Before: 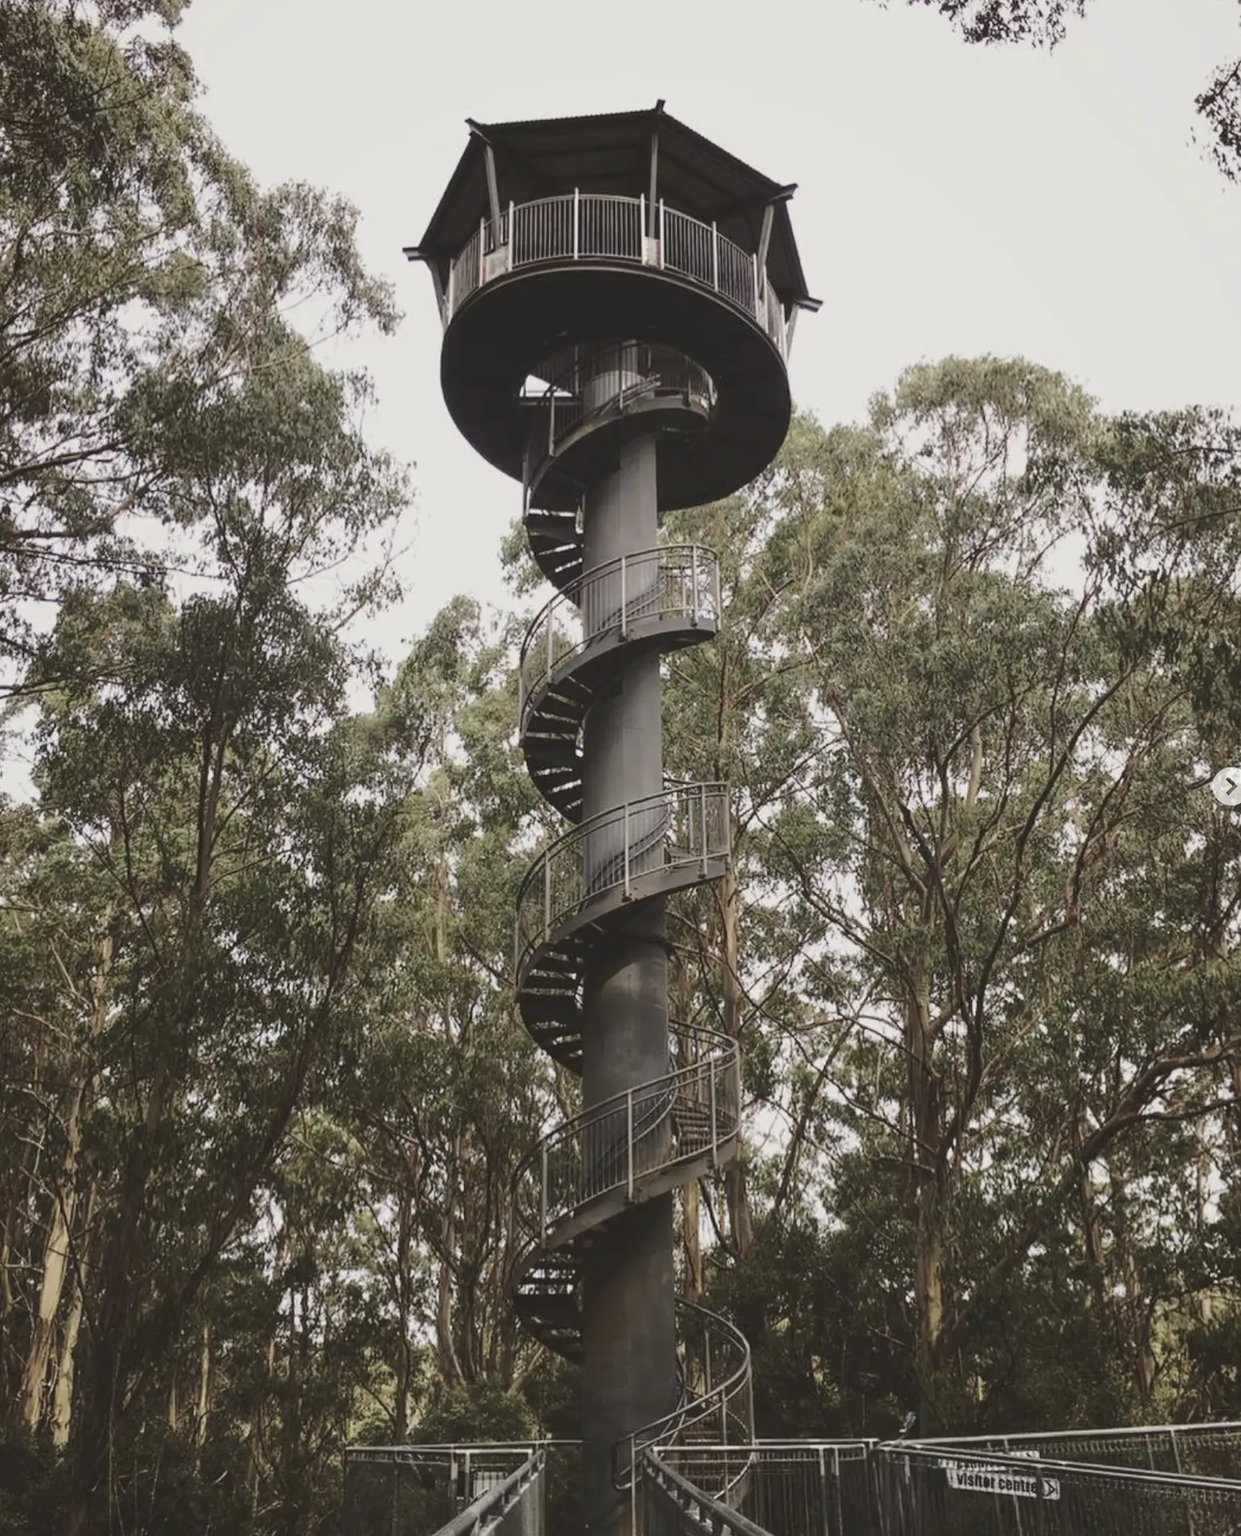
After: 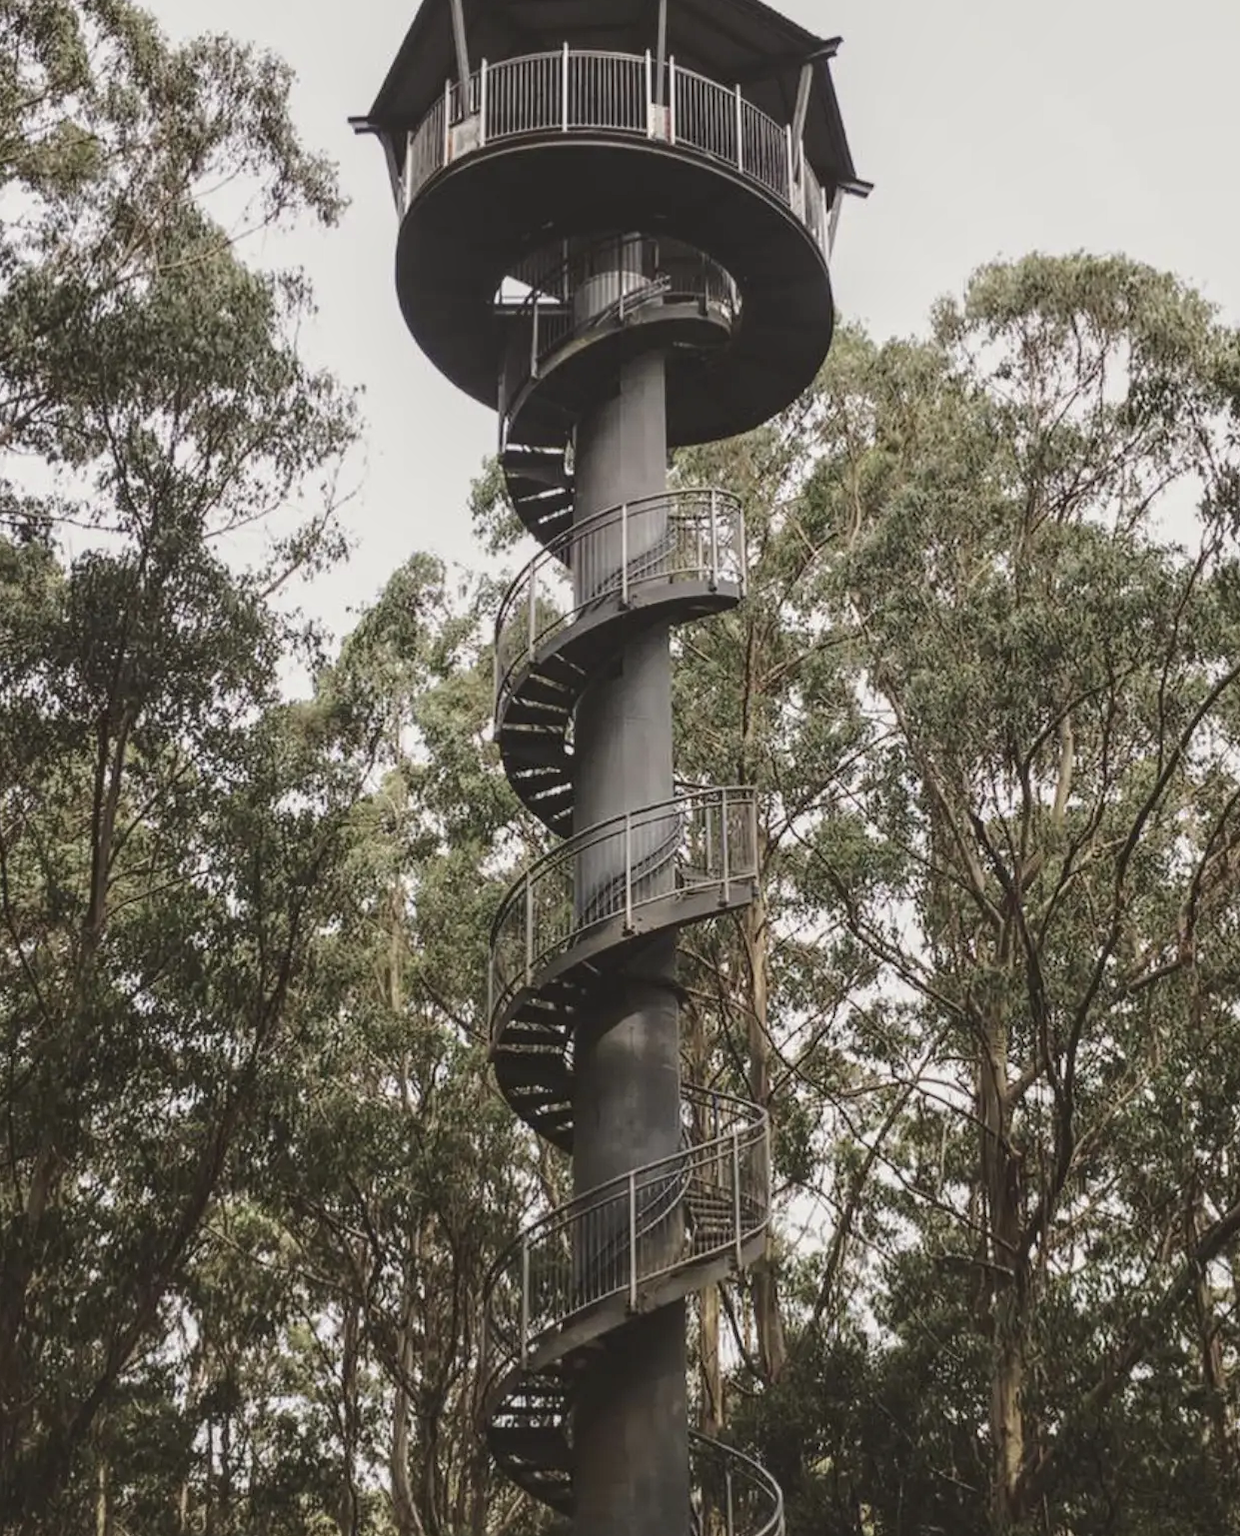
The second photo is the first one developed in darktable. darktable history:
local contrast: on, module defaults
crop and rotate: left 10.071%, top 10.071%, right 10.02%, bottom 10.02%
